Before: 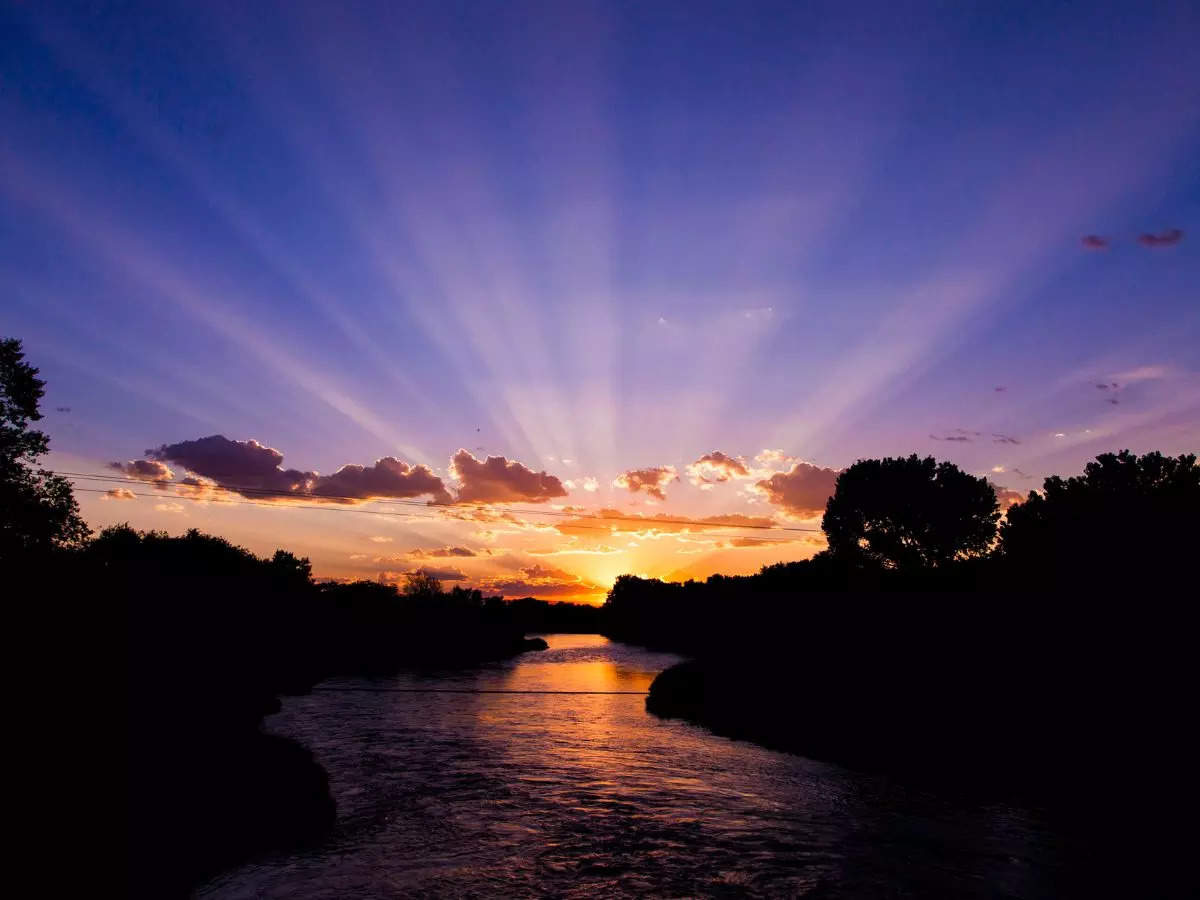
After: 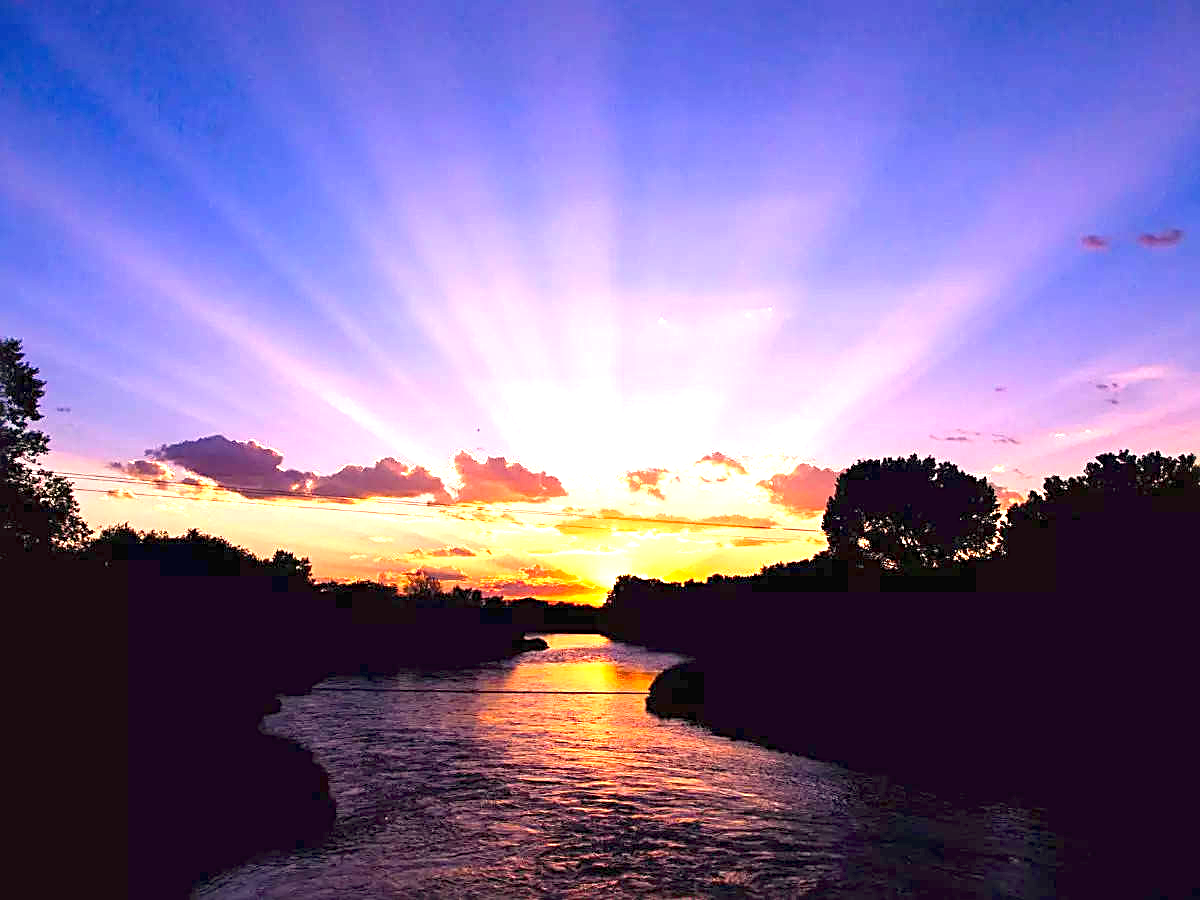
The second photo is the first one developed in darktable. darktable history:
exposure: black level correction 0, exposure 1.927 EV, compensate highlight preservation false
tone equalizer: on, module defaults
color balance rgb: highlights gain › chroma 2.974%, highlights gain › hue 60.01°, perceptual saturation grading › global saturation 0.975%, global vibrance -8.034%, contrast -12.426%, saturation formula JzAzBz (2021)
sharpen: radius 2.535, amount 0.622
